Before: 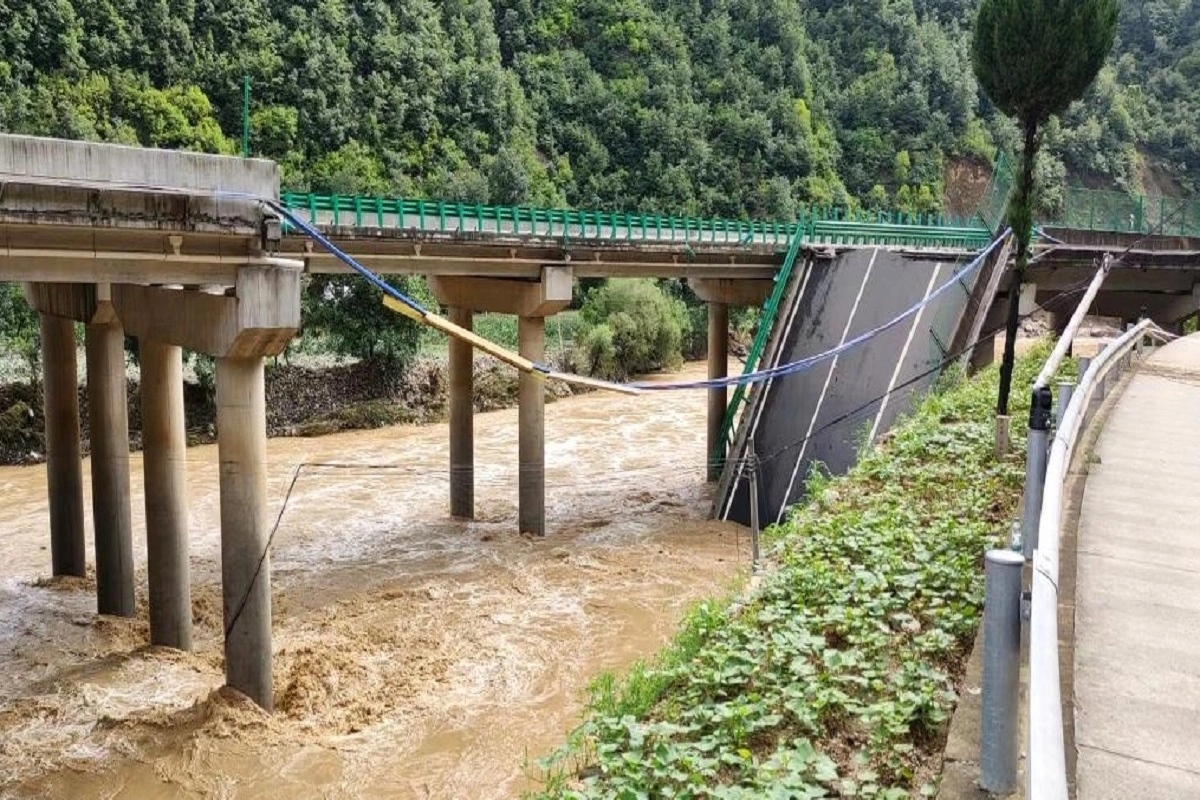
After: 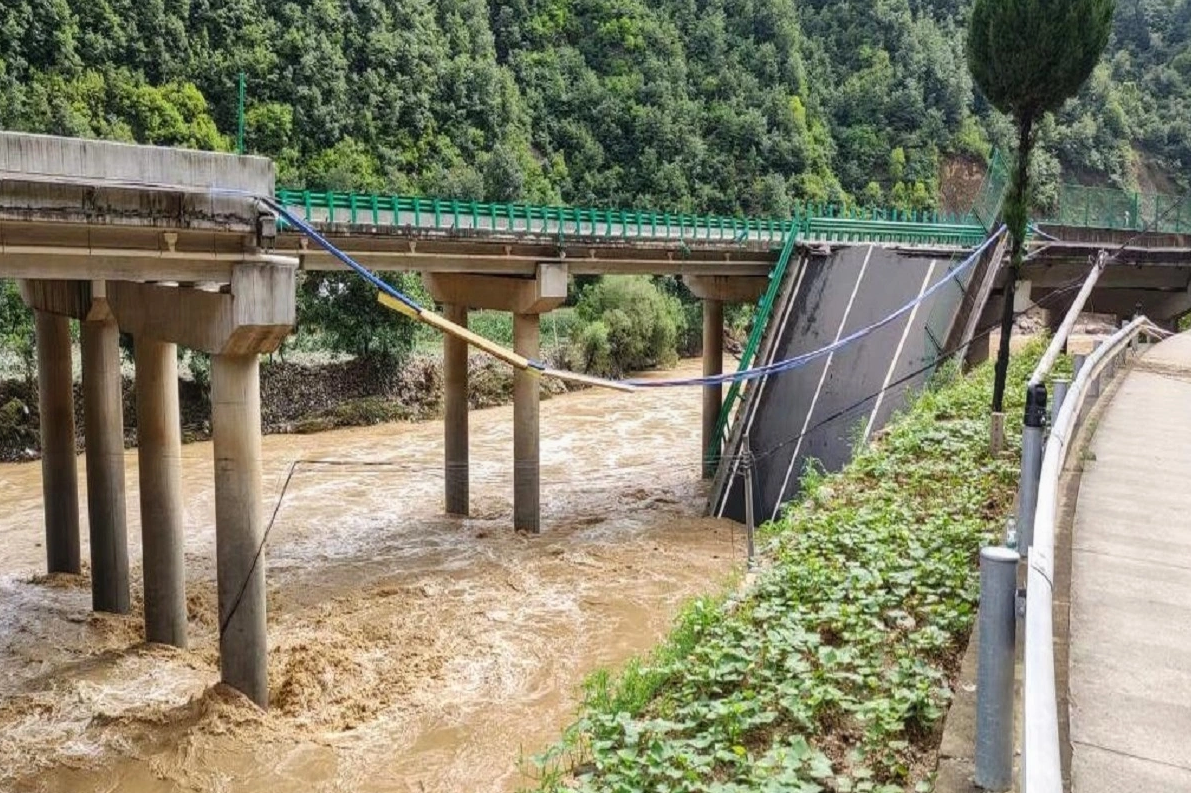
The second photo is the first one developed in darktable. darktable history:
local contrast: detail 110%
crop: left 0.434%, top 0.485%, right 0.244%, bottom 0.386%
